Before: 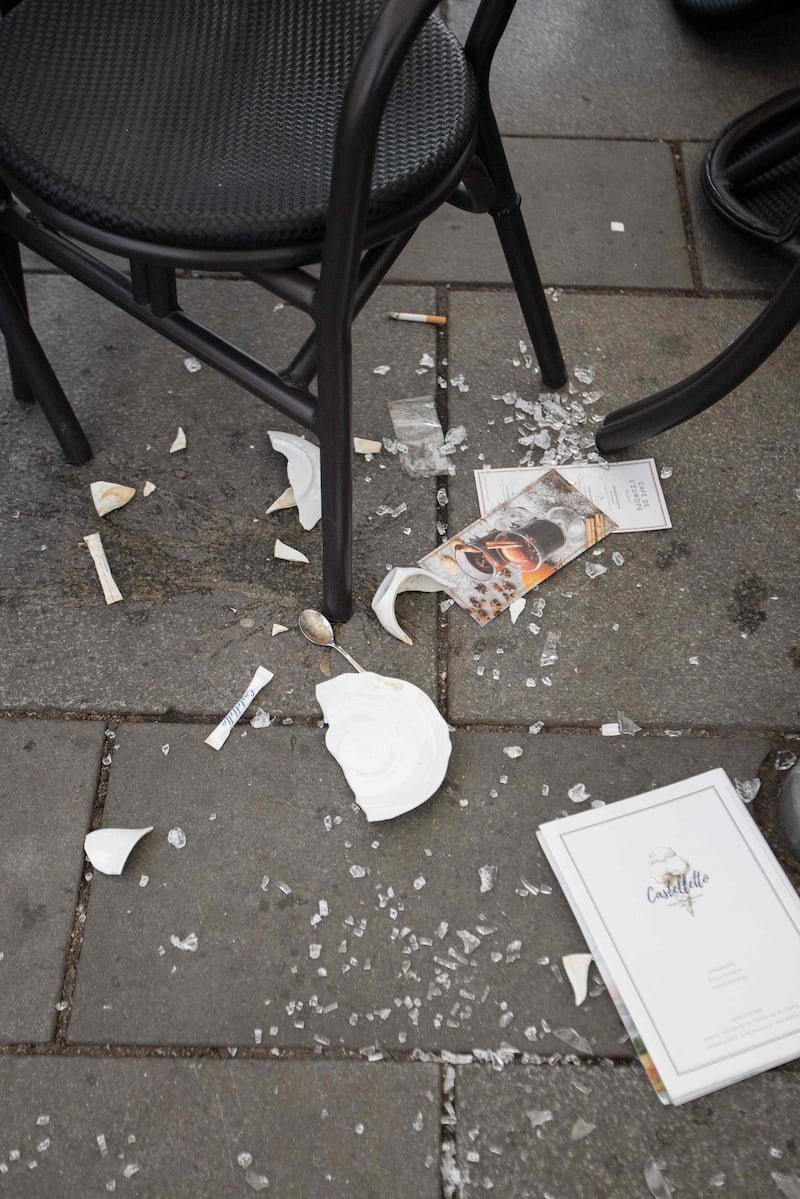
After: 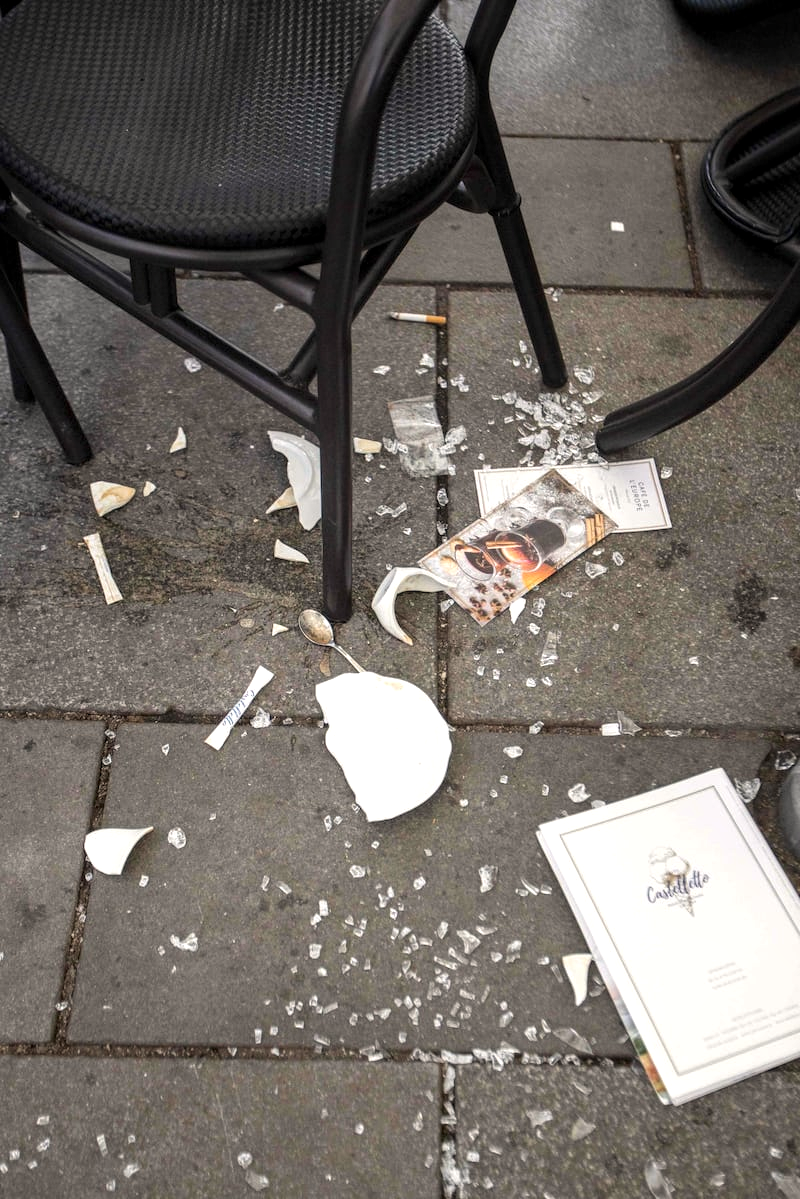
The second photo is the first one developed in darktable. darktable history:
color correction: highlights a* 0.814, highlights b* 2.84, saturation 1.07
local contrast: highlights 31%, detail 135%
color balance rgb: global offset › luminance 0.228%, perceptual saturation grading › global saturation -0.538%, perceptual brilliance grading › highlights 7.829%, perceptual brilliance grading › mid-tones 3.08%, perceptual brilliance grading › shadows 1.926%, global vibrance 9.334%
